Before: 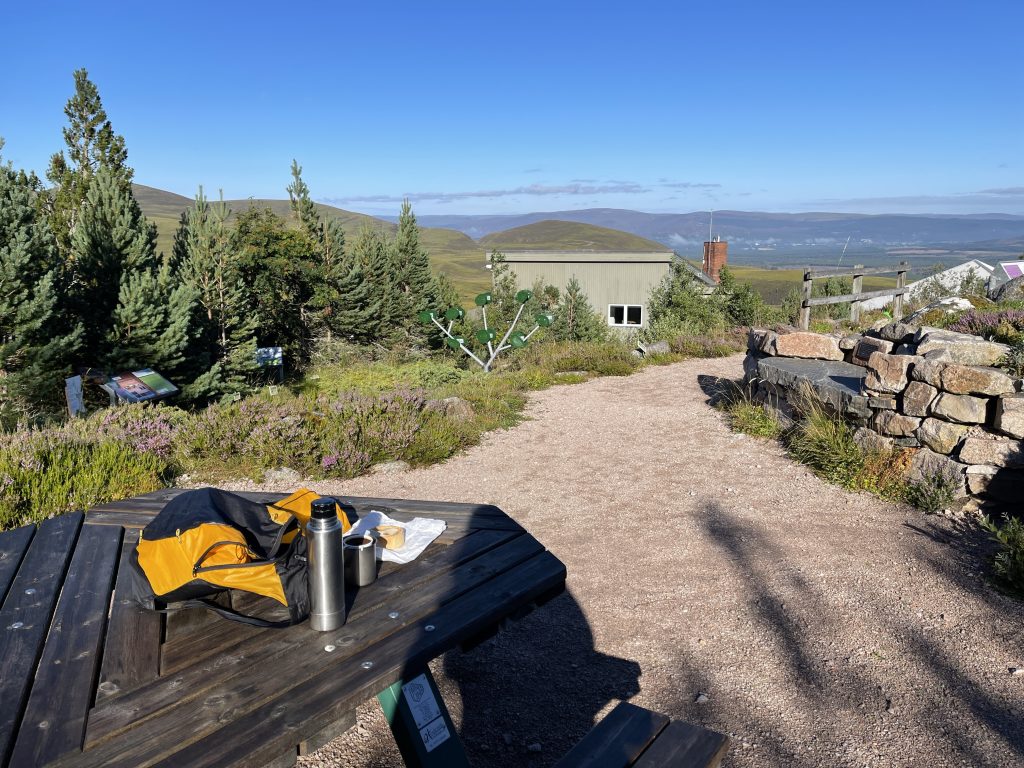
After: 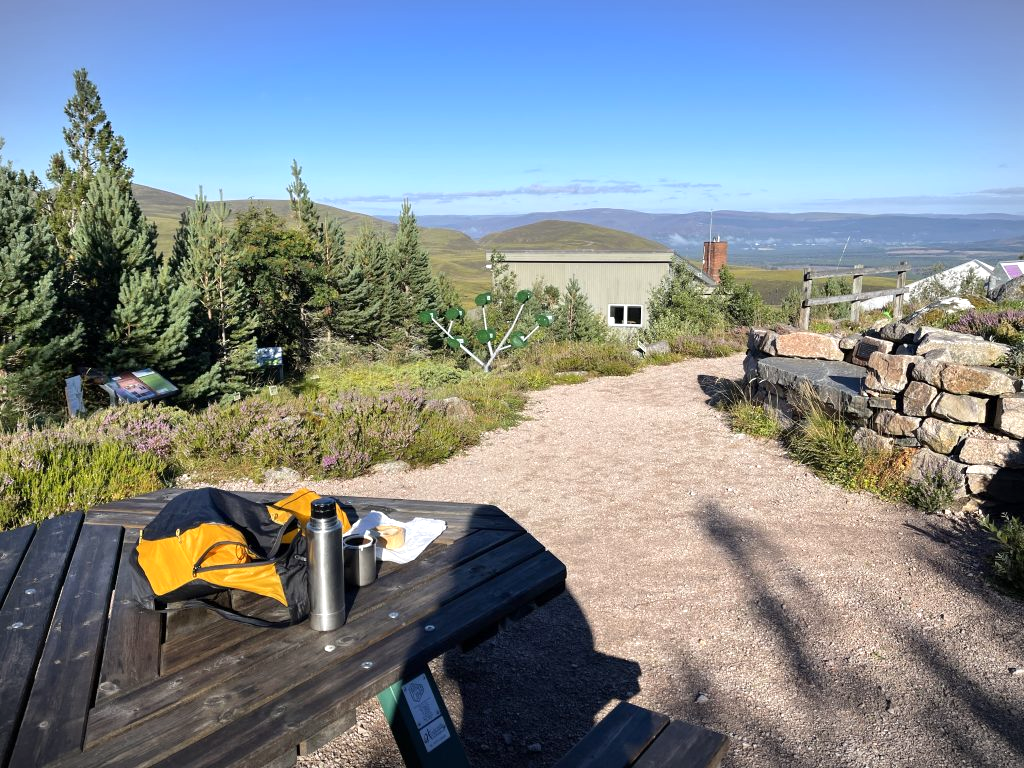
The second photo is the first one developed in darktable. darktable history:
vignetting: fall-off start 100%, brightness -0.282, width/height ratio 1.31
exposure: exposure 0.376 EV, compensate highlight preservation false
color correction: highlights a* -0.137, highlights b* 0.137
